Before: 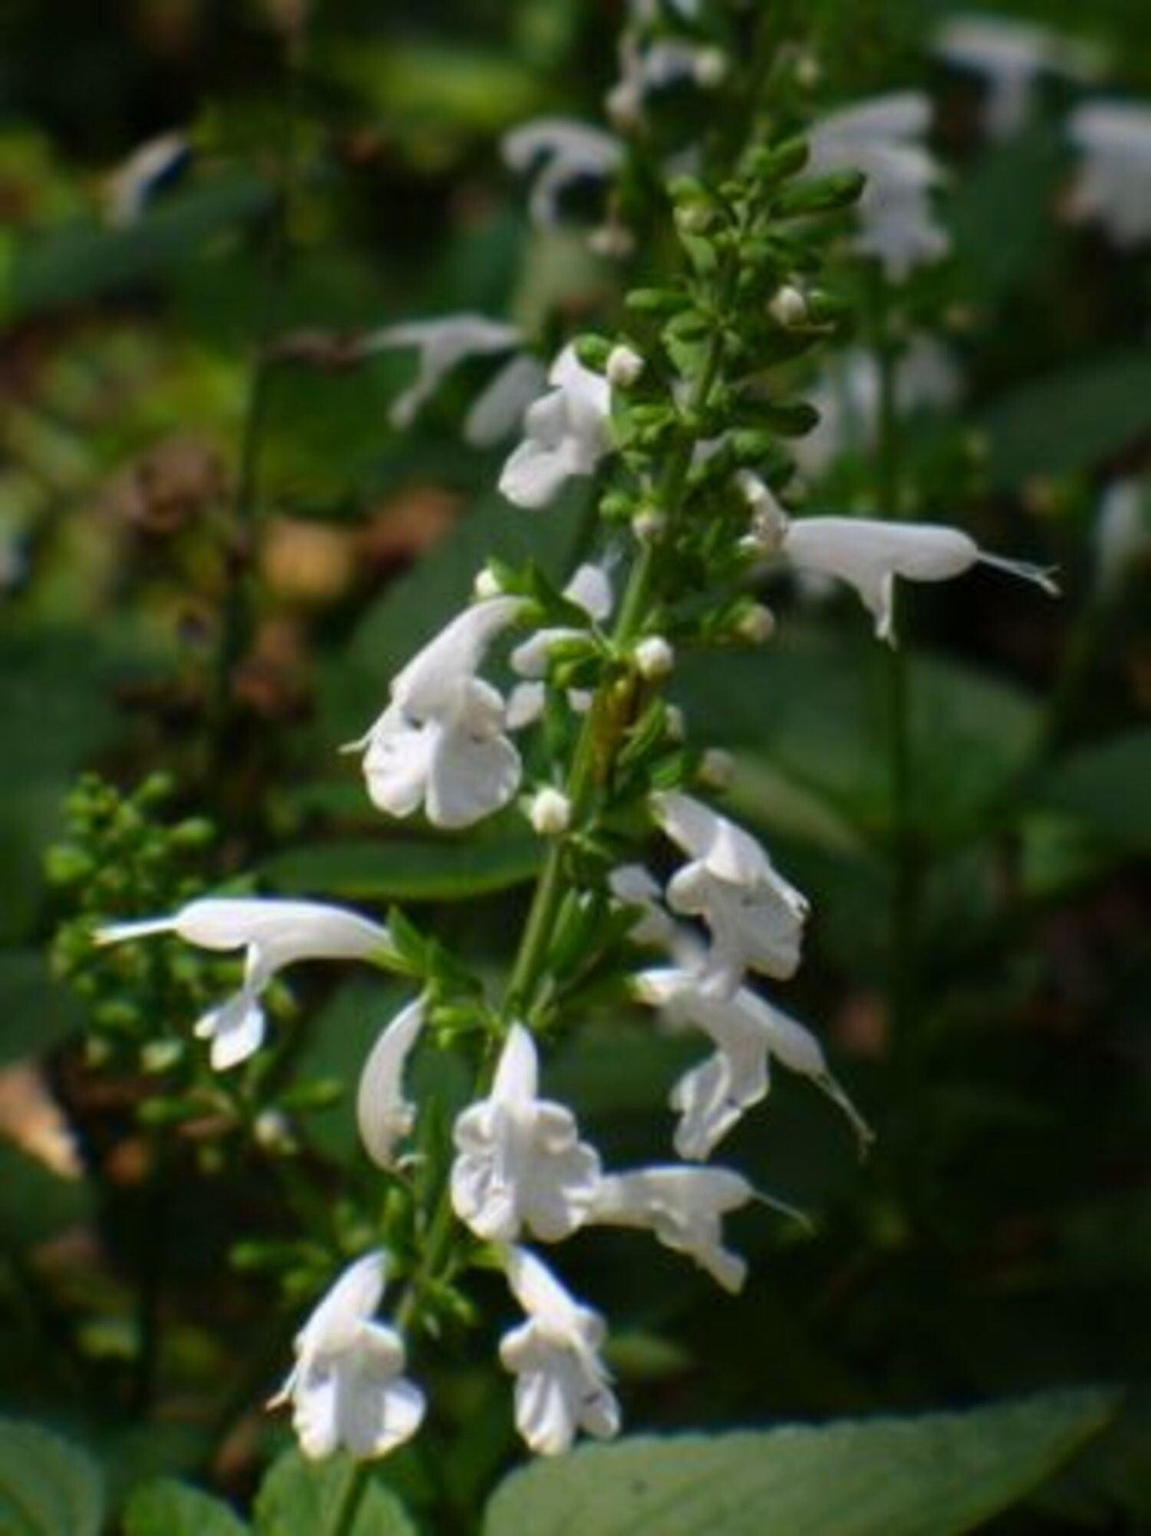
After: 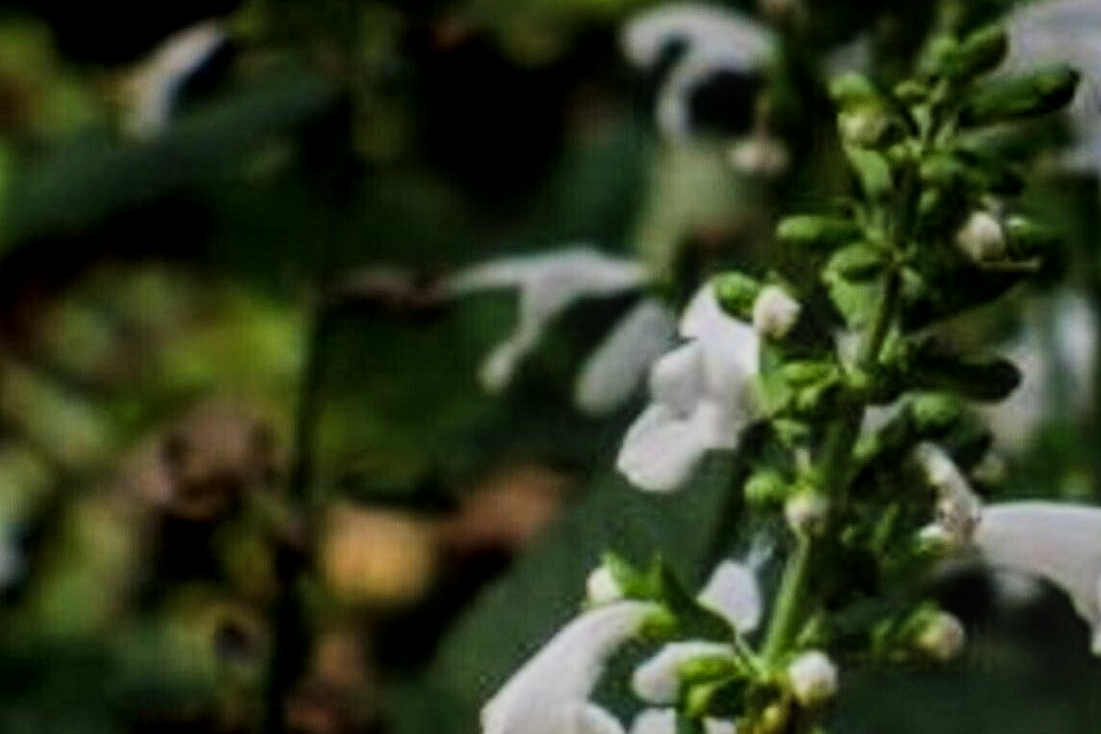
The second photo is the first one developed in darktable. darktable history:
filmic rgb: black relative exposure -7.65 EV, white relative exposure 4.56 EV, hardness 3.61
crop: left 0.579%, top 7.627%, right 23.167%, bottom 54.275%
tone equalizer: -8 EV -0.75 EV, -7 EV -0.7 EV, -6 EV -0.6 EV, -5 EV -0.4 EV, -3 EV 0.4 EV, -2 EV 0.6 EV, -1 EV 0.7 EV, +0 EV 0.75 EV, edges refinement/feathering 500, mask exposure compensation -1.57 EV, preserve details no
local contrast: highlights 0%, shadows 0%, detail 133%
